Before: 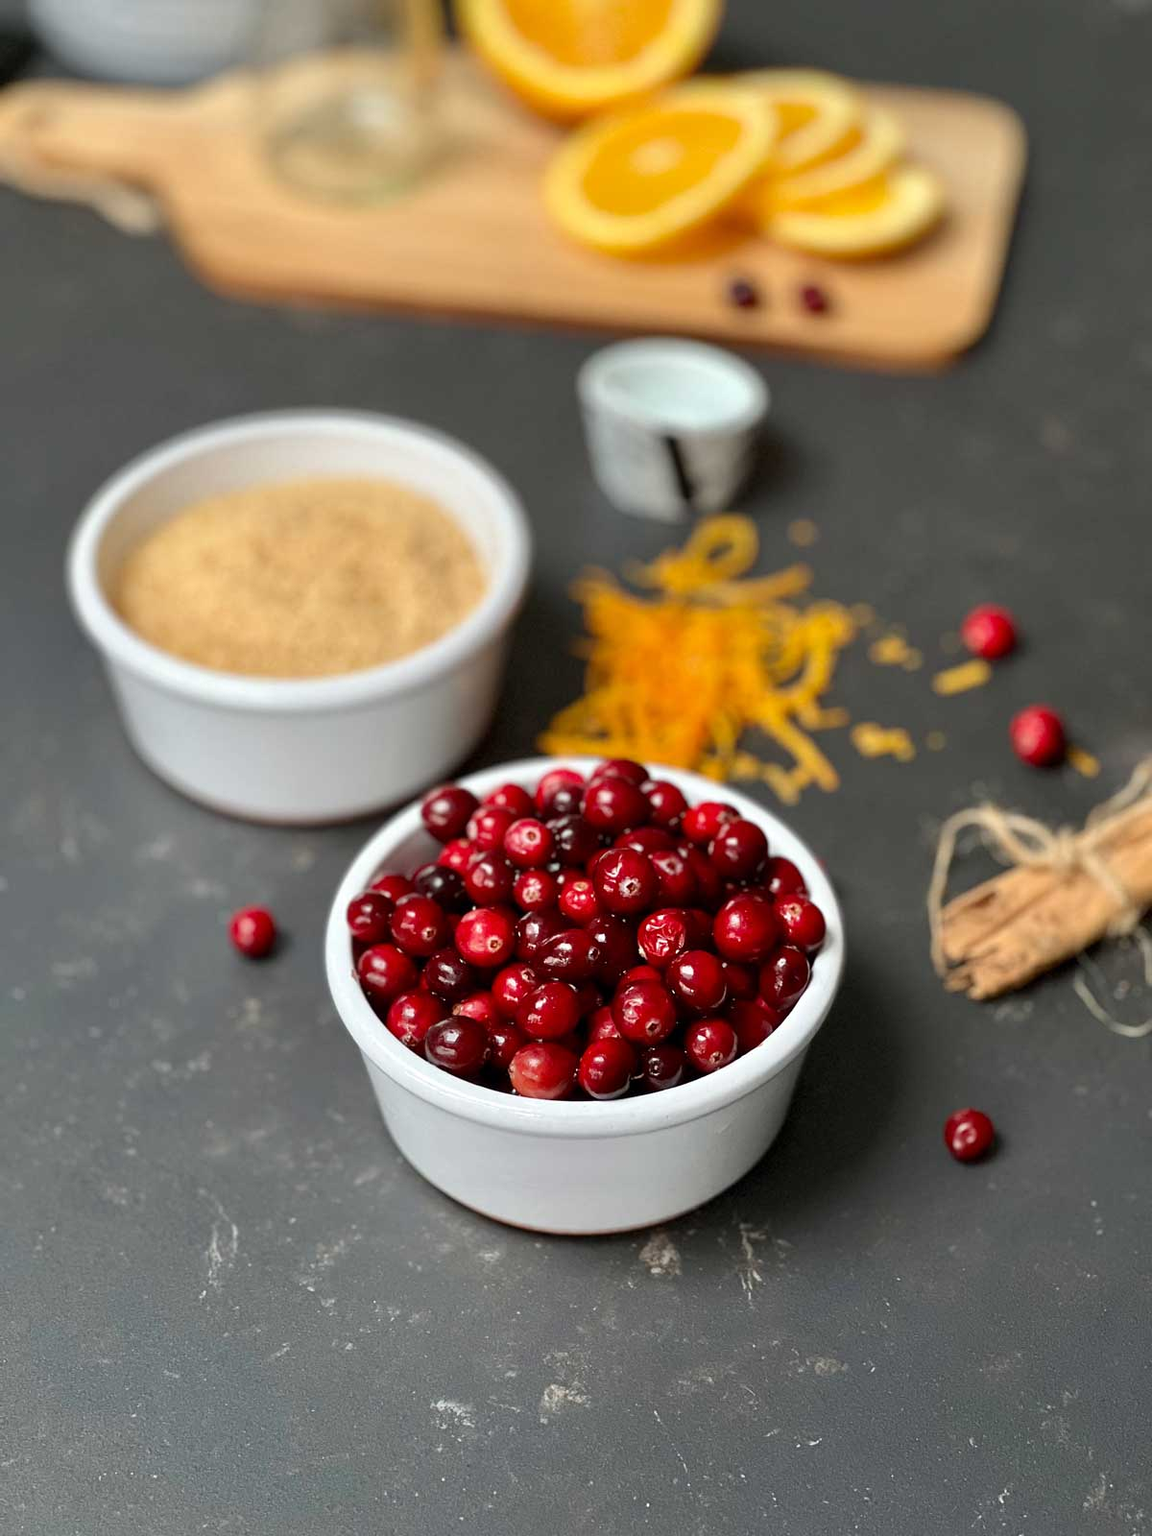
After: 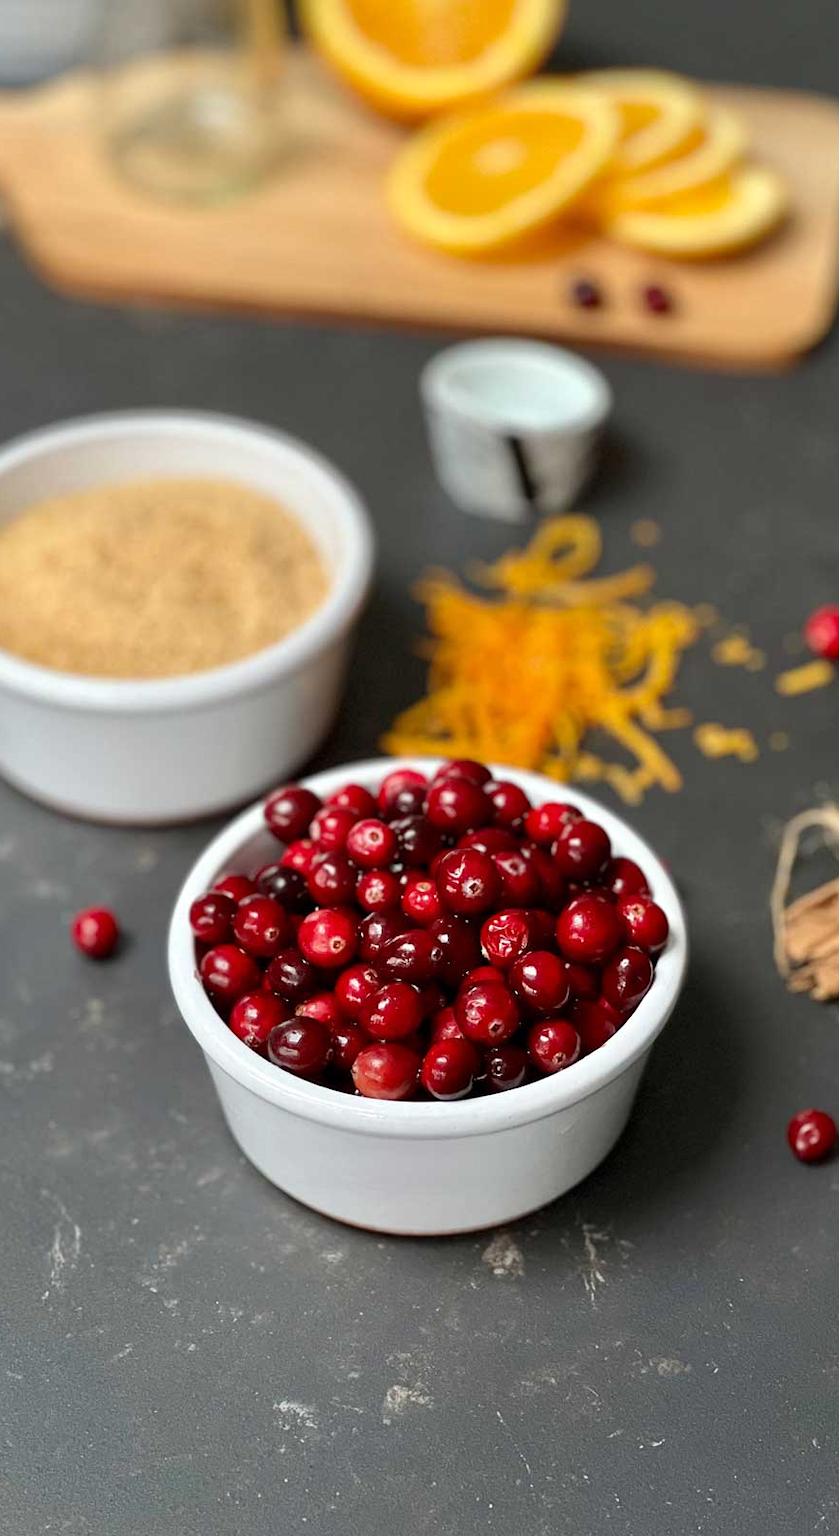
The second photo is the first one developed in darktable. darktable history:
tone equalizer: on, module defaults
crop: left 13.731%, top 0%, right 13.422%
